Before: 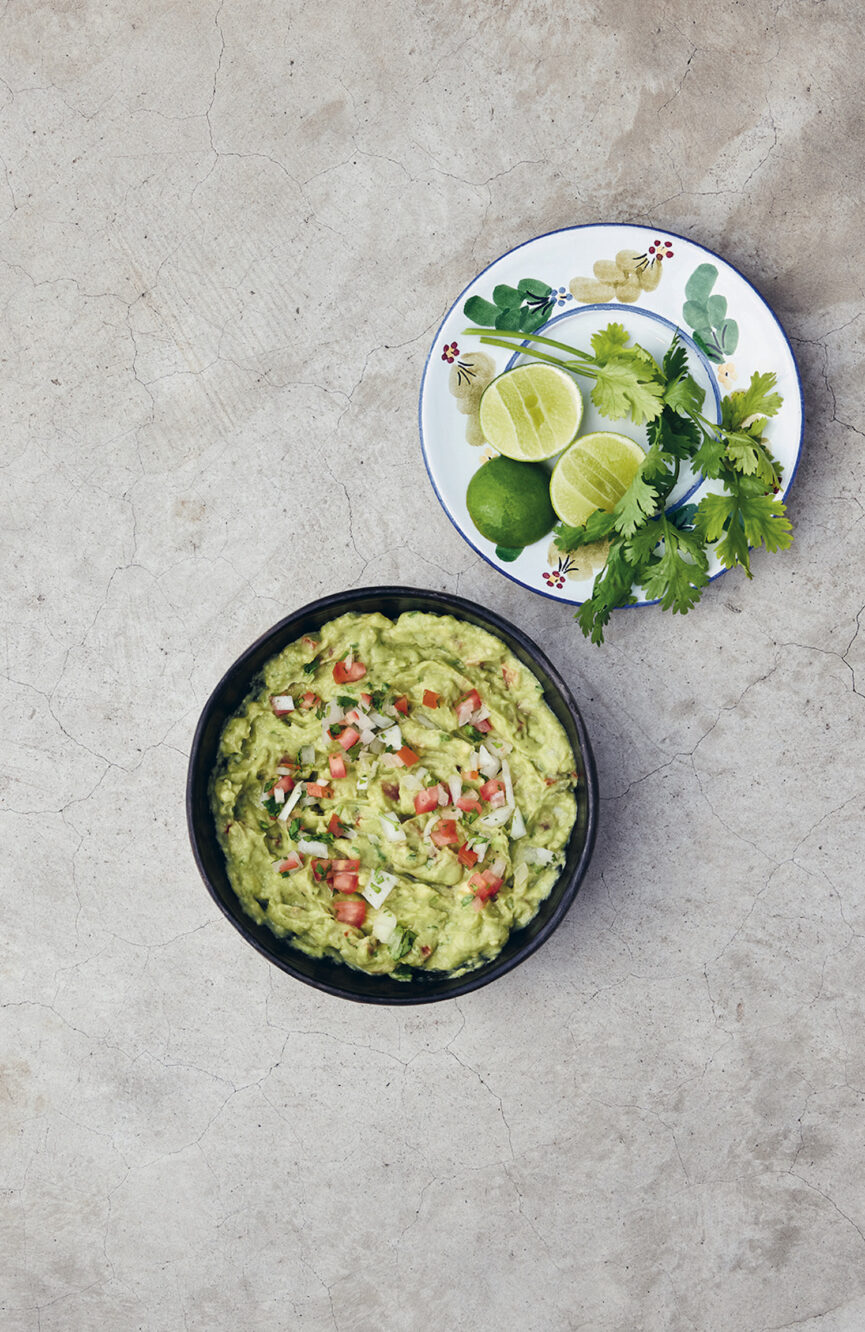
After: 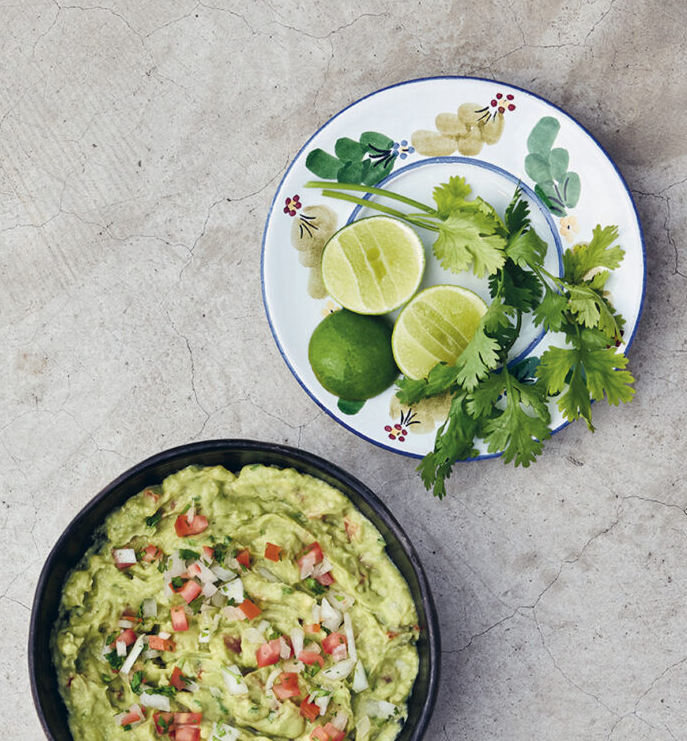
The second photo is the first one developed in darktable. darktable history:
crop: left 18.38%, top 11.092%, right 2.134%, bottom 33.217%
tone equalizer: on, module defaults
